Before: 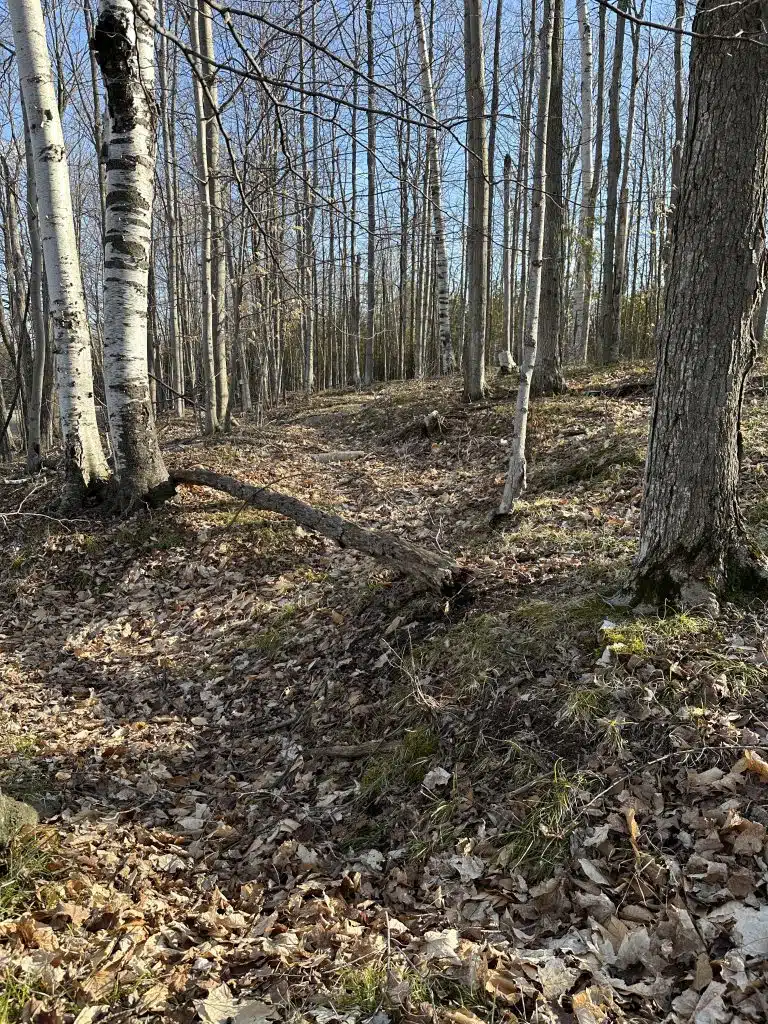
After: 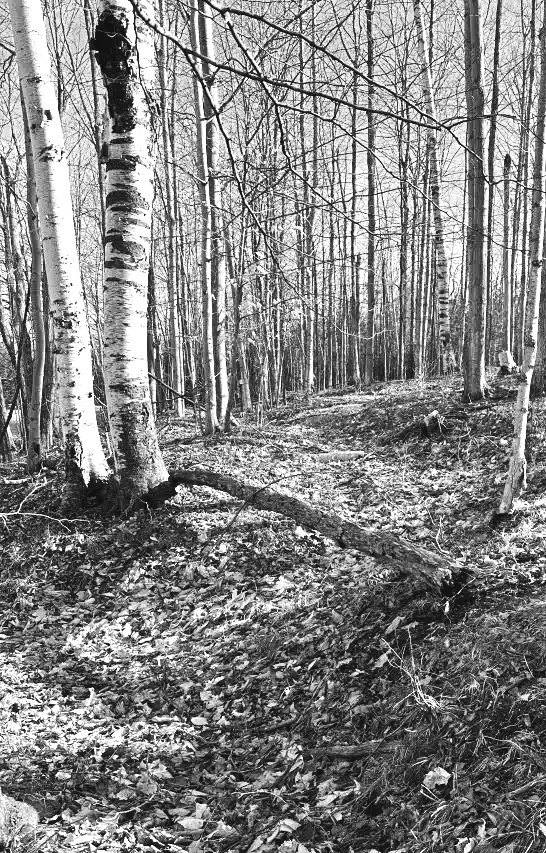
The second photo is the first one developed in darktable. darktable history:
color zones: curves: ch0 [(0, 0.5) (0.125, 0.4) (0.25, 0.5) (0.375, 0.4) (0.5, 0.4) (0.625, 0.35) (0.75, 0.35) (0.875, 0.5)]; ch1 [(0, 0.35) (0.125, 0.45) (0.25, 0.35) (0.375, 0.35) (0.5, 0.35) (0.625, 0.35) (0.75, 0.45) (0.875, 0.35)]; ch2 [(0, 0.6) (0.125, 0.5) (0.25, 0.5) (0.375, 0.6) (0.5, 0.6) (0.625, 0.5) (0.75, 0.5) (0.875, 0.5)]
rotate and perspective: automatic cropping original format, crop left 0, crop top 0
exposure: black level correction -0.005, exposure 1 EV, compensate highlight preservation false
crop: right 28.885%, bottom 16.626%
monochrome: a 1.94, b -0.638
tone curve: curves: ch0 [(0, 0) (0.003, 0.009) (0.011, 0.013) (0.025, 0.019) (0.044, 0.029) (0.069, 0.04) (0.1, 0.053) (0.136, 0.08) (0.177, 0.114) (0.224, 0.151) (0.277, 0.207) (0.335, 0.267) (0.399, 0.35) (0.468, 0.442) (0.543, 0.545) (0.623, 0.656) (0.709, 0.752) (0.801, 0.843) (0.898, 0.932) (1, 1)], preserve colors none
color balance rgb: global vibrance 0.5%
